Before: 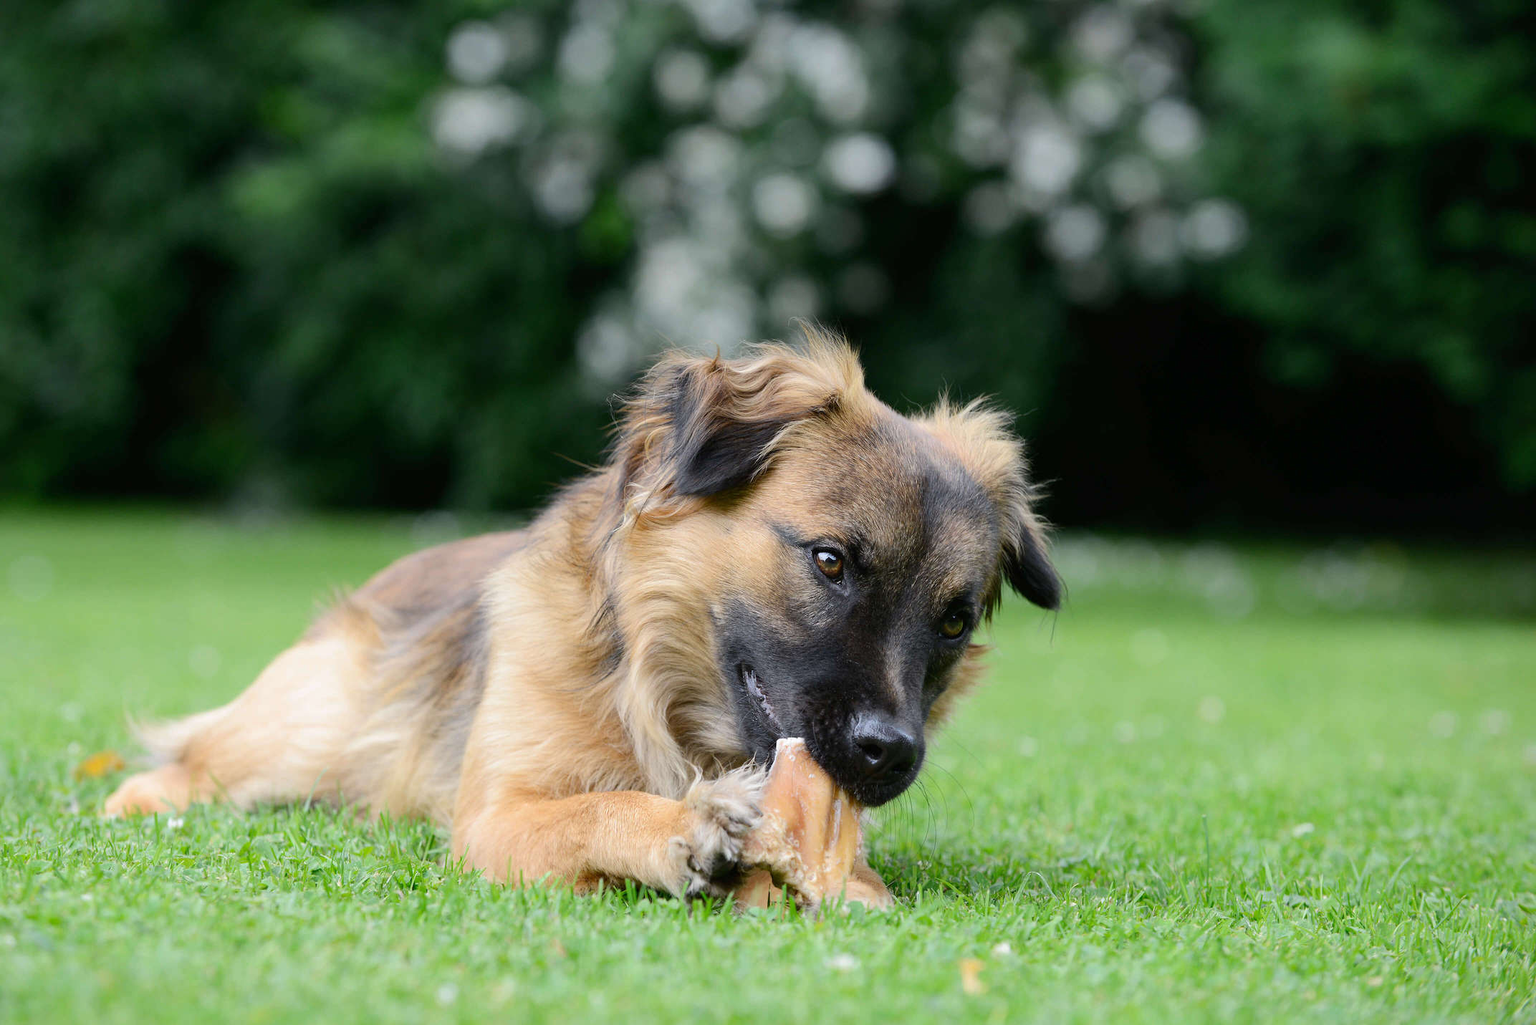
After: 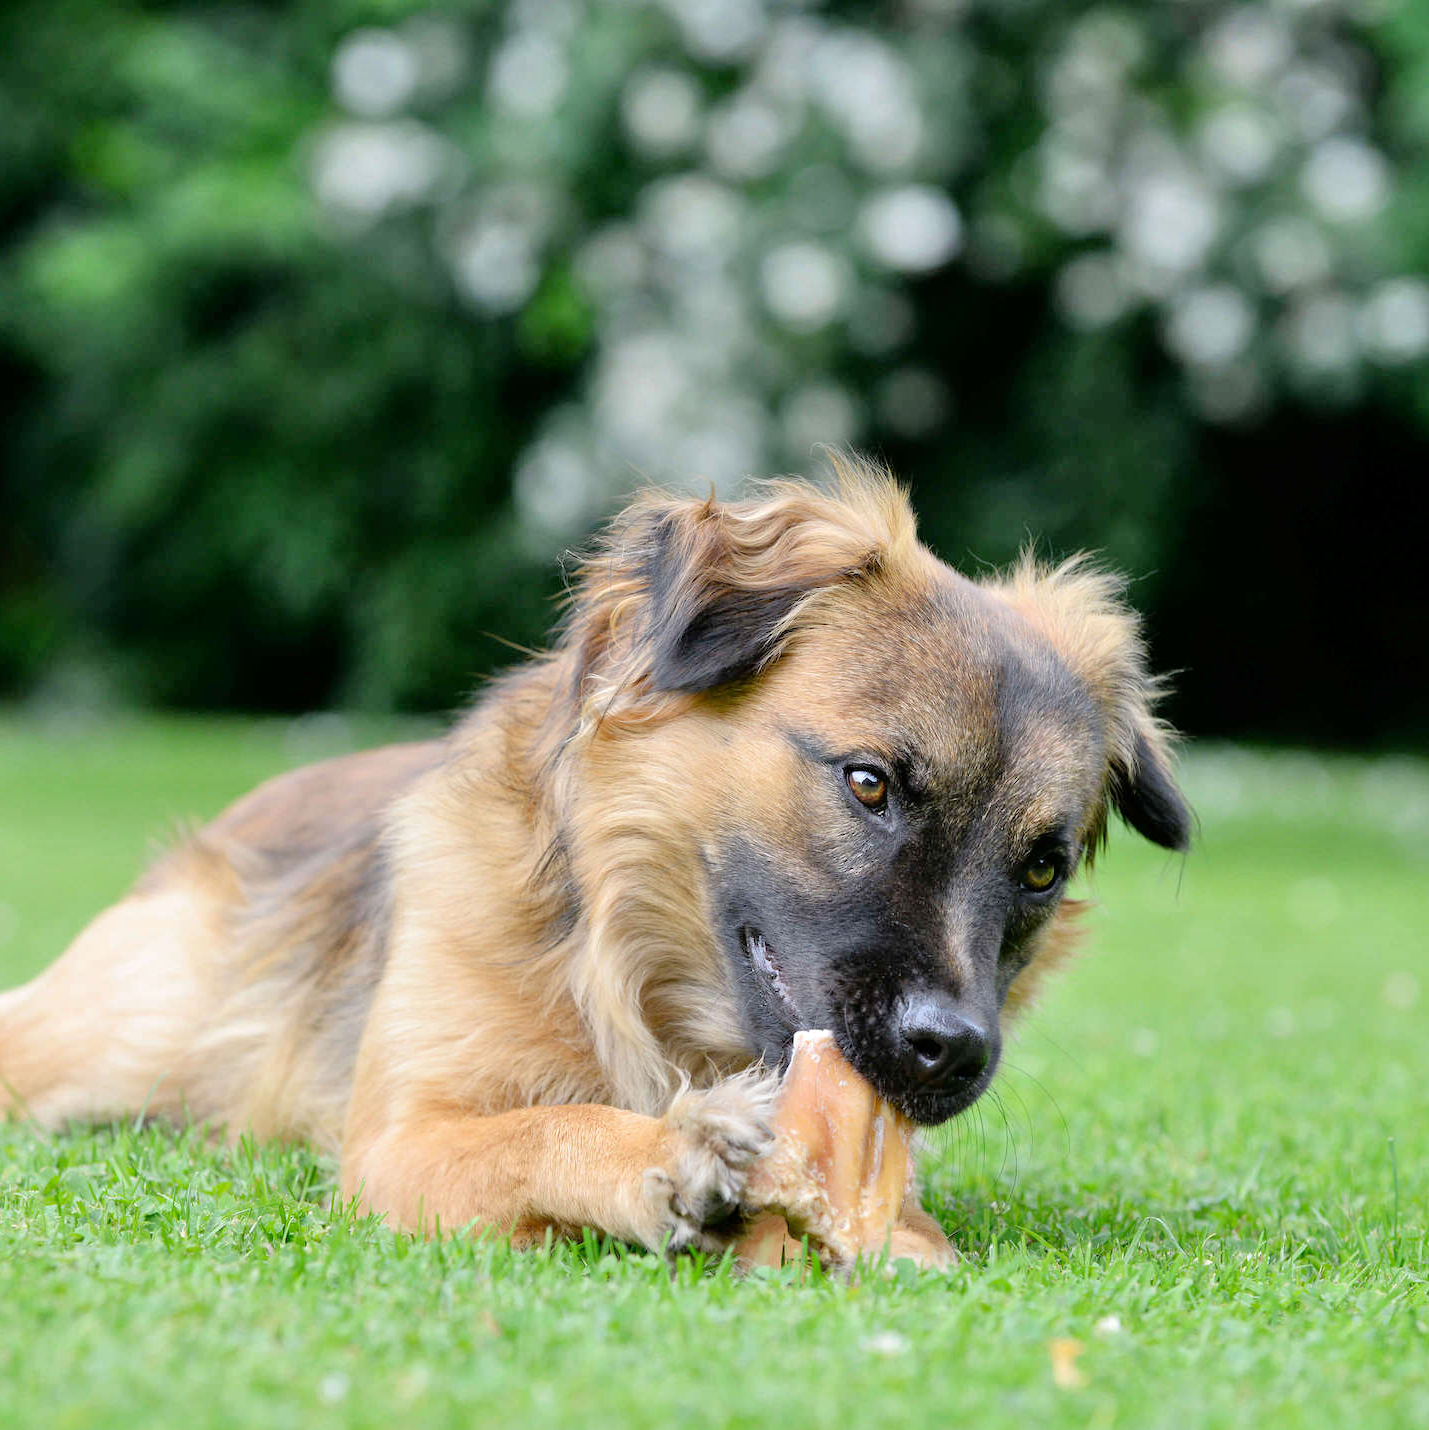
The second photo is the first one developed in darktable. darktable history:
tone equalizer: -7 EV 0.15 EV, -6 EV 0.6 EV, -5 EV 1.15 EV, -4 EV 1.33 EV, -3 EV 1.15 EV, -2 EV 0.6 EV, -1 EV 0.15 EV, mask exposure compensation -0.5 EV
exposure: black level correction 0.001, compensate highlight preservation false
crop and rotate: left 13.537%, right 19.796%
